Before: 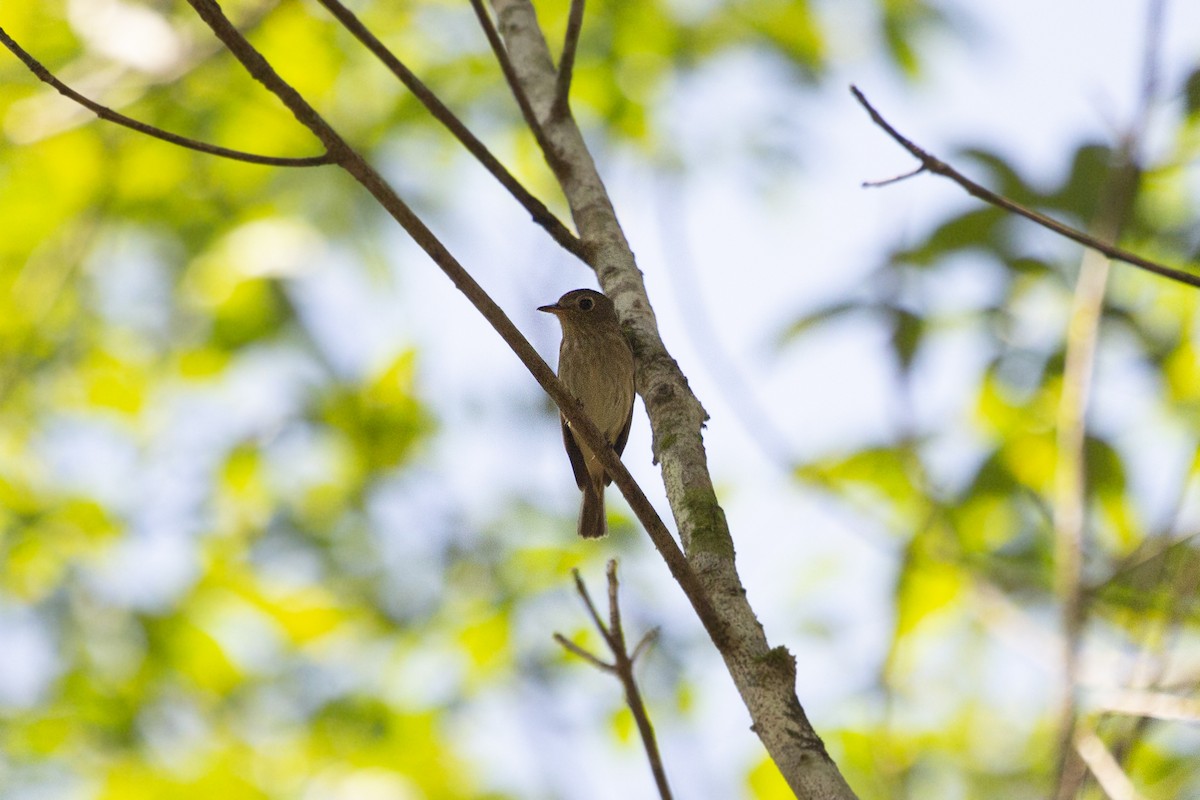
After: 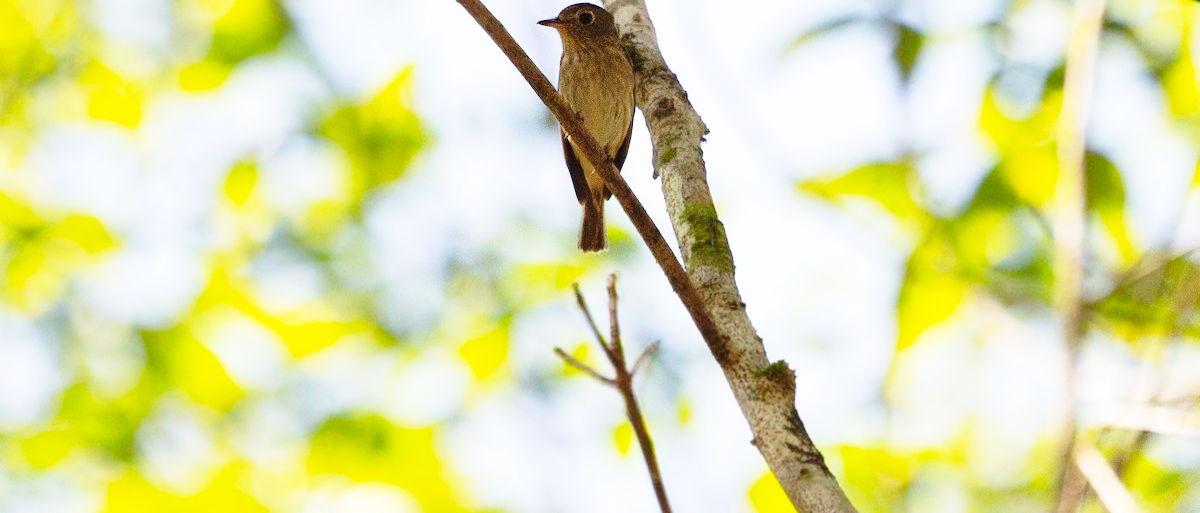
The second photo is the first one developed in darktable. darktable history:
base curve: curves: ch0 [(0, 0) (0.028, 0.03) (0.121, 0.232) (0.46, 0.748) (0.859, 0.968) (1, 1)], preserve colors none
crop and rotate: top 35.867%
